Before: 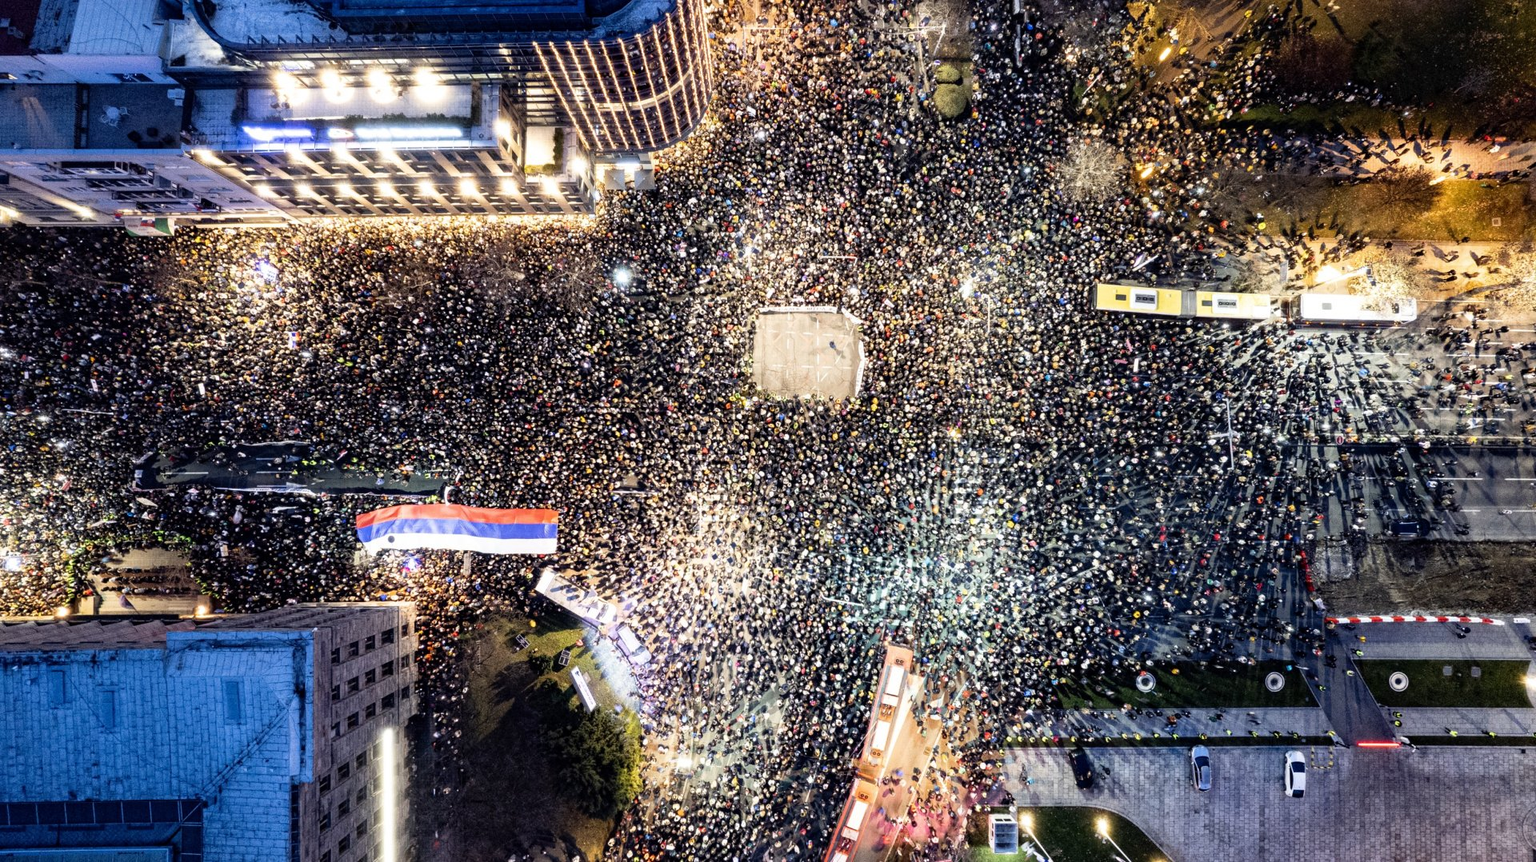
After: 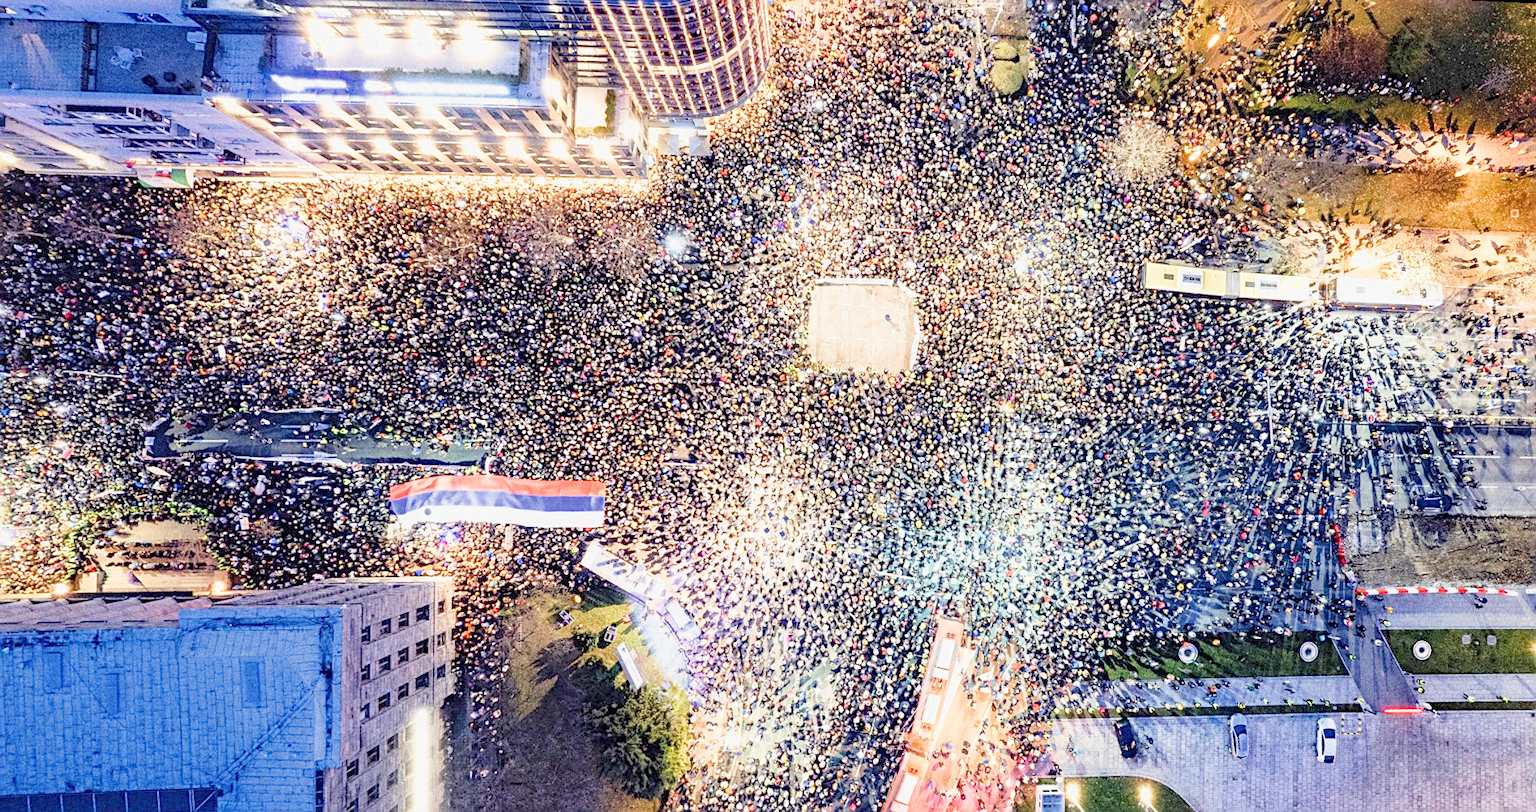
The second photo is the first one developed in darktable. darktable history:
shadows and highlights: radius 125.46, shadows 21.19, highlights -21.19, low approximation 0.01
sharpen: on, module defaults
exposure: exposure -0.01 EV, compensate highlight preservation false
filmic rgb: middle gray luminance 2.5%, black relative exposure -10 EV, white relative exposure 7 EV, threshold 6 EV, dynamic range scaling 10%, target black luminance 0%, hardness 3.19, latitude 44.39%, contrast 0.682, highlights saturation mix 5%, shadows ↔ highlights balance 13.63%, add noise in highlights 0, color science v3 (2019), use custom middle-gray values true, iterations of high-quality reconstruction 0, contrast in highlights soft, enable highlight reconstruction true
grain: coarseness 22.88 ISO
white balance: emerald 1
rotate and perspective: rotation 0.679°, lens shift (horizontal) 0.136, crop left 0.009, crop right 0.991, crop top 0.078, crop bottom 0.95
